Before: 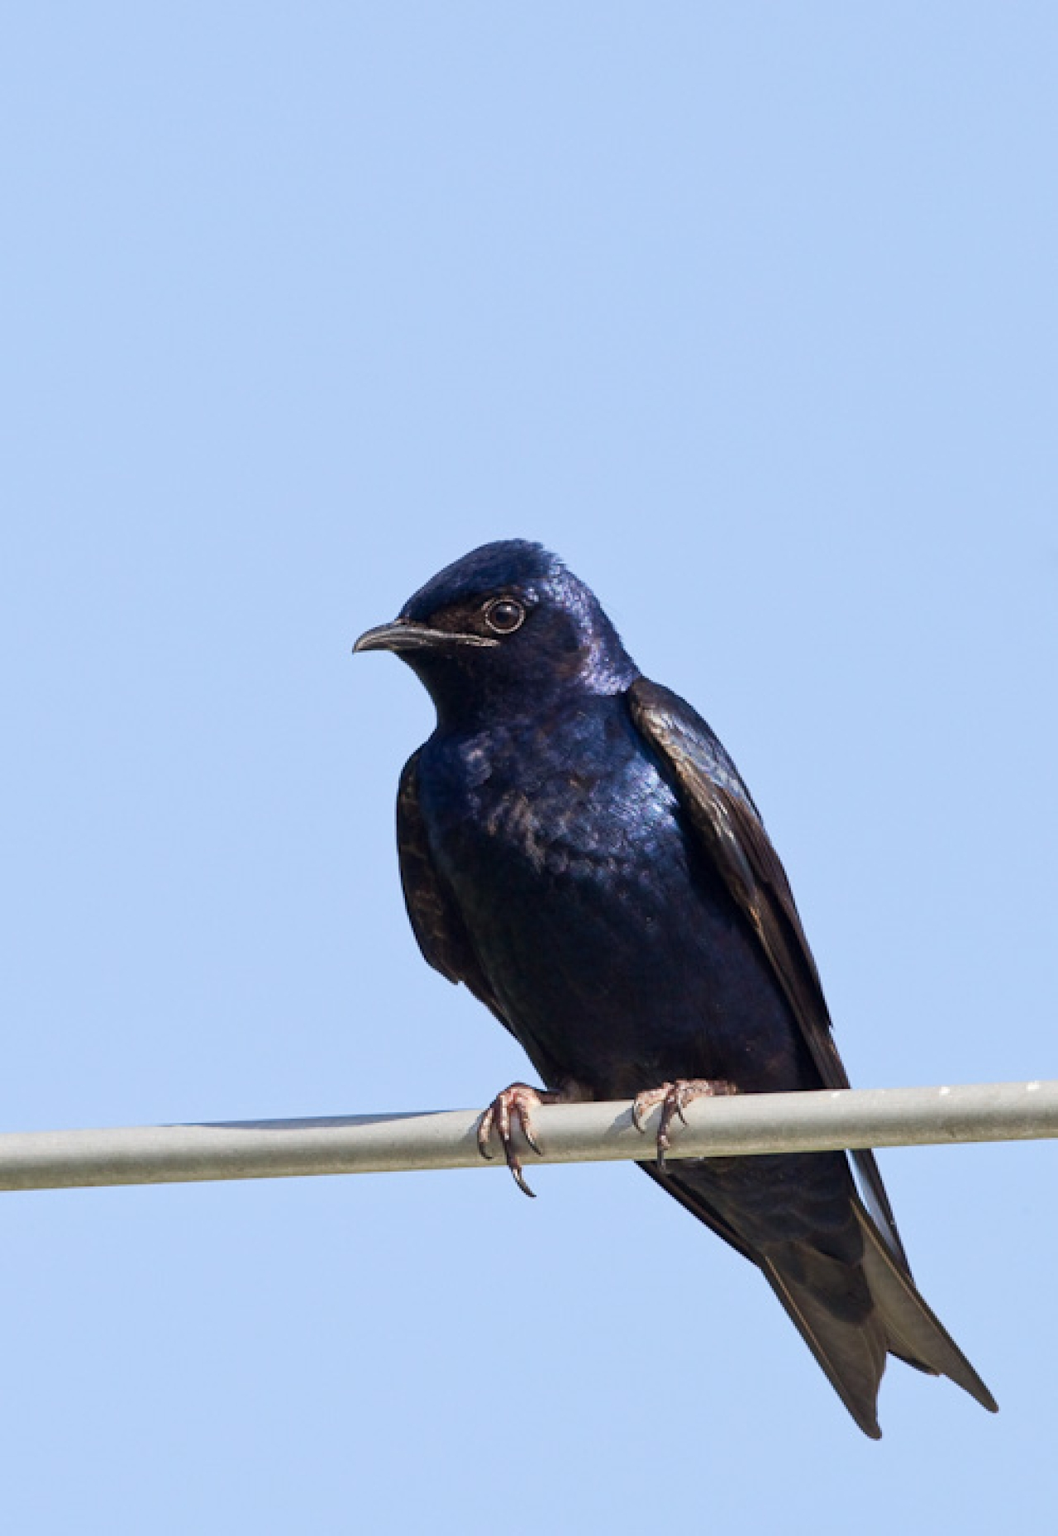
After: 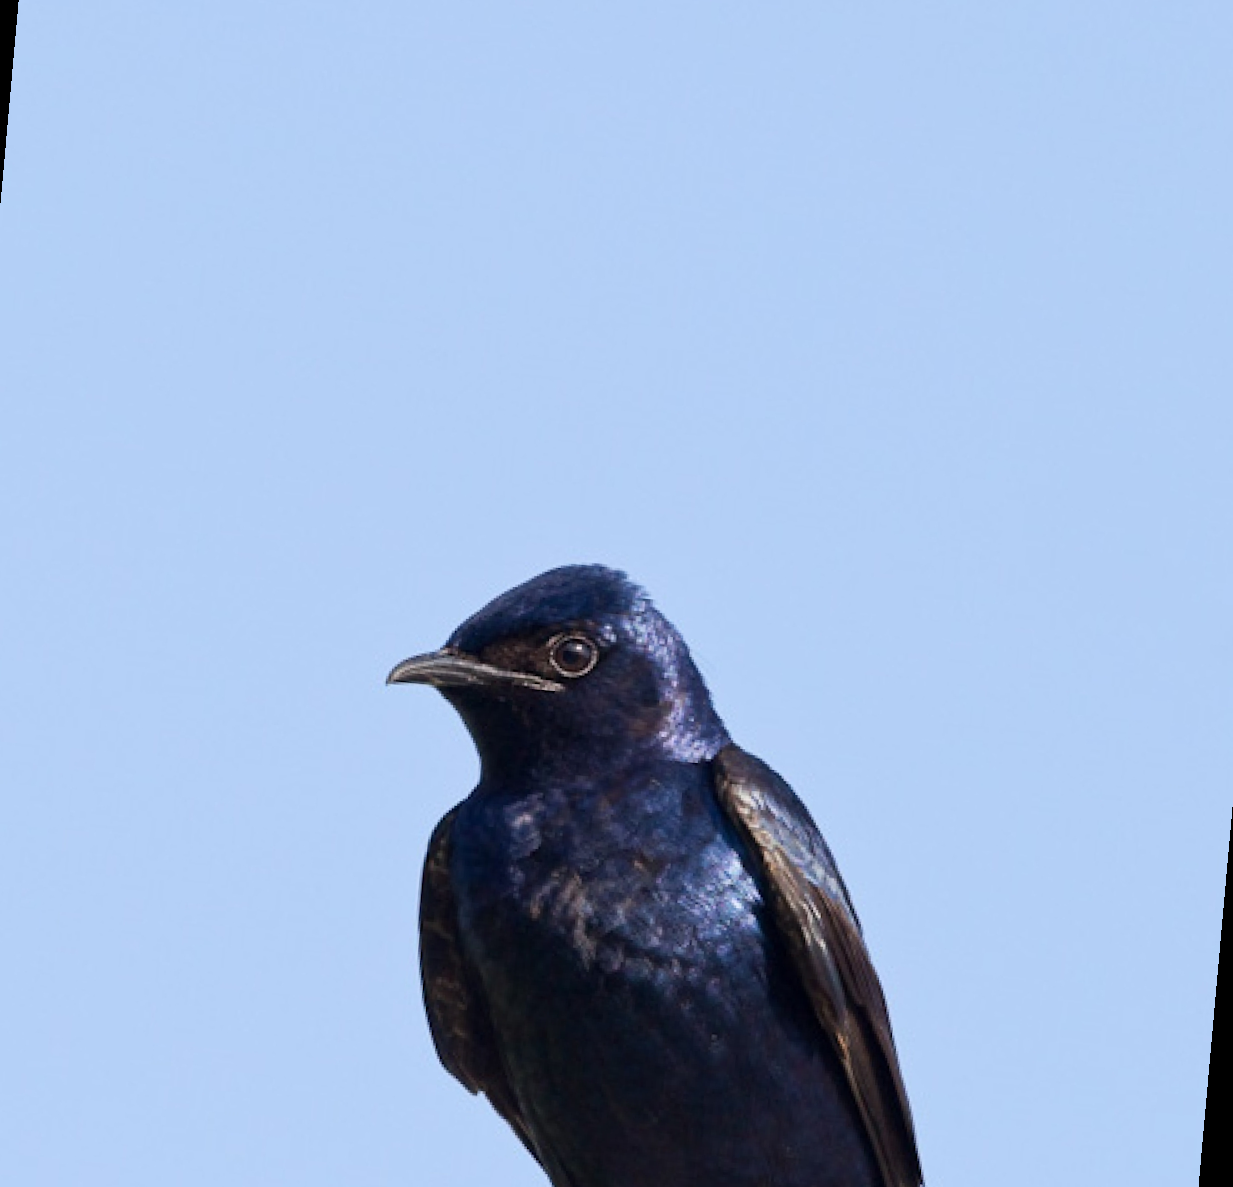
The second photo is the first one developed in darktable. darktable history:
crop and rotate: left 9.345%, top 7.22%, right 4.982%, bottom 32.331%
rotate and perspective: rotation 5.12°, automatic cropping off
